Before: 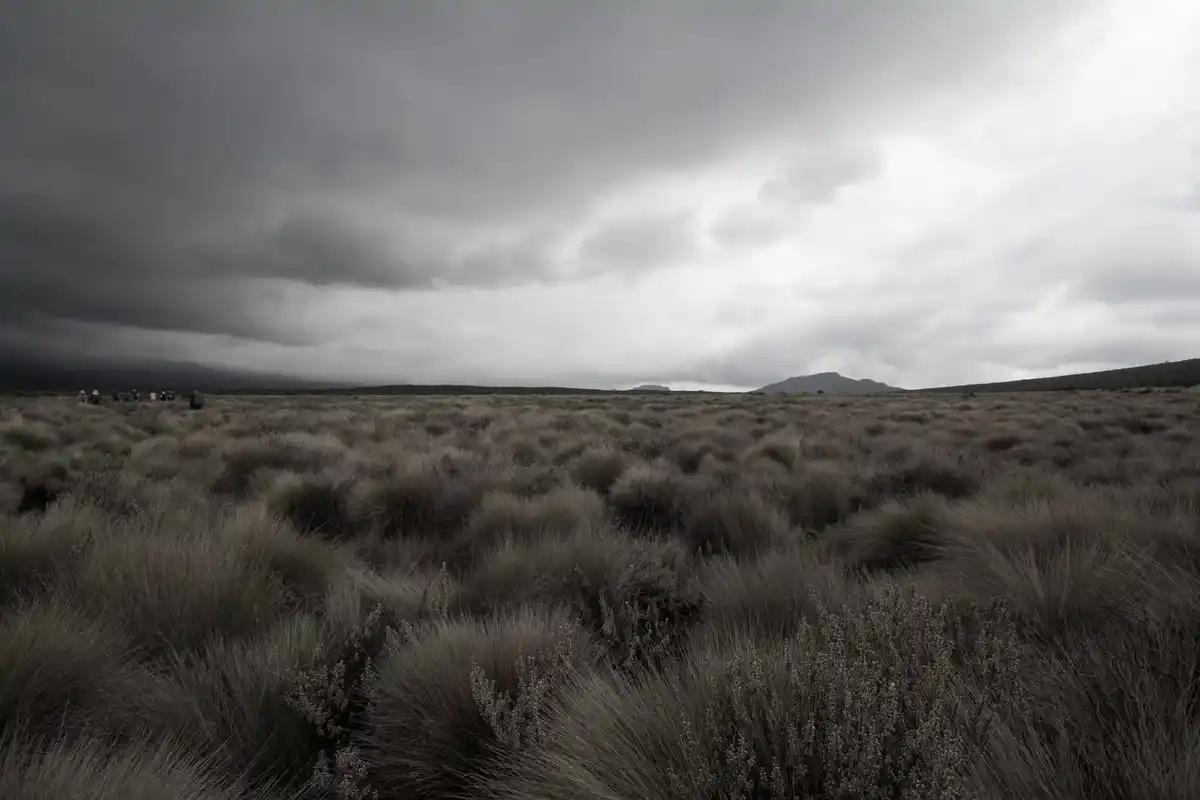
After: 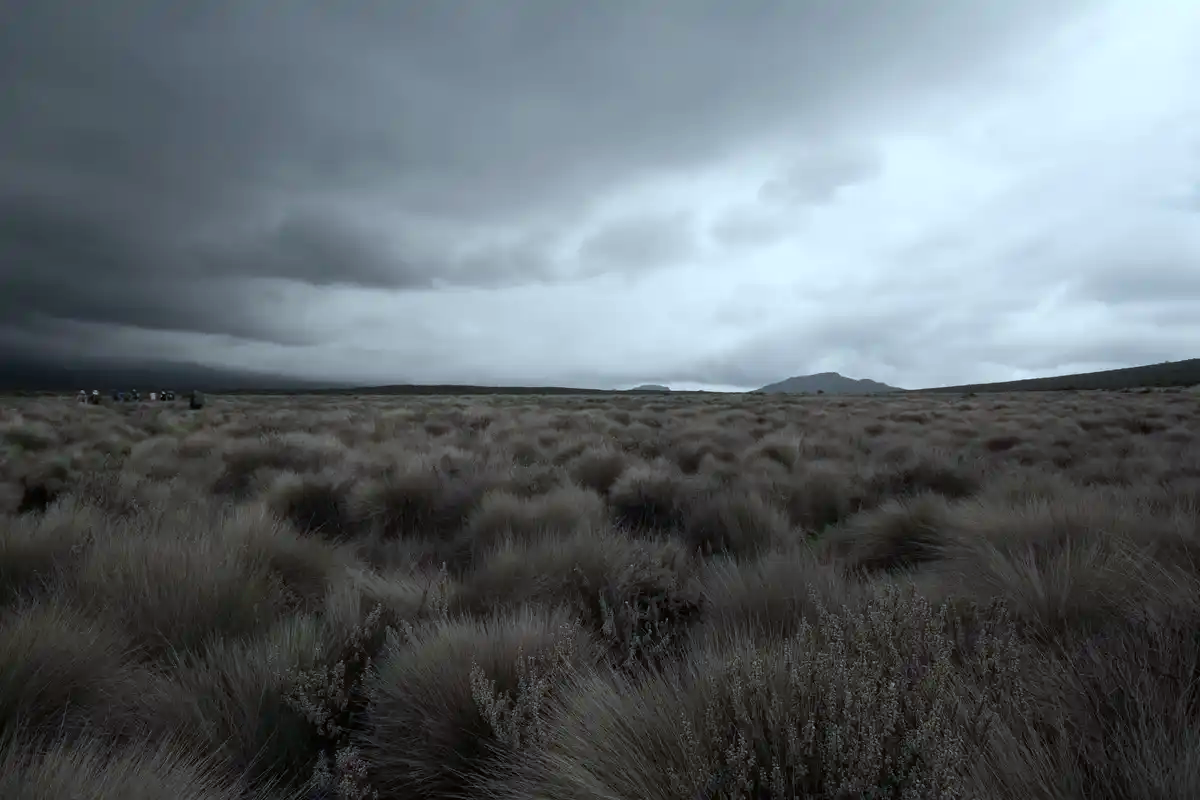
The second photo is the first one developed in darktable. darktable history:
color calibration: output R [0.972, 0.068, -0.094, 0], output G [-0.178, 1.216, -0.086, 0], output B [0.095, -0.136, 0.98, 0], gray › normalize channels true, x 0.367, y 0.376, temperature 4351.46 K, gamut compression 0.014
